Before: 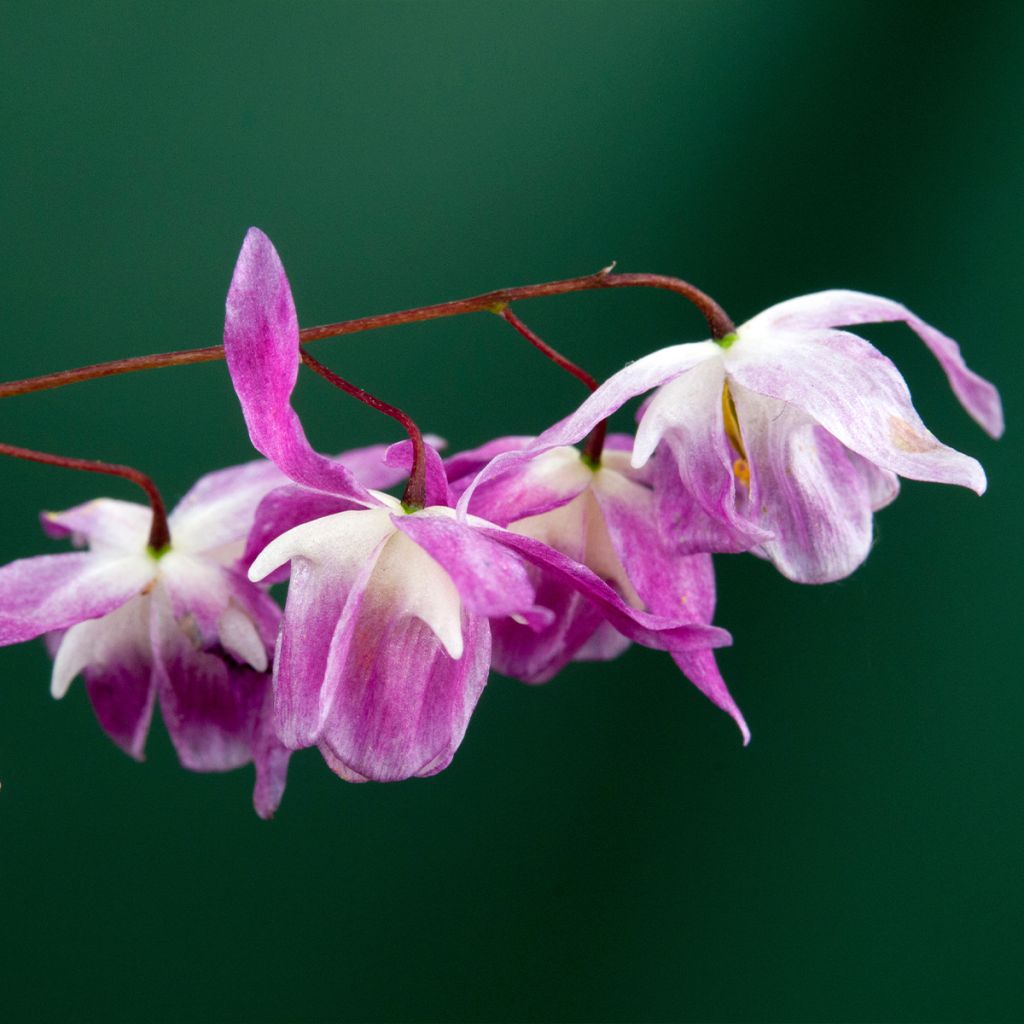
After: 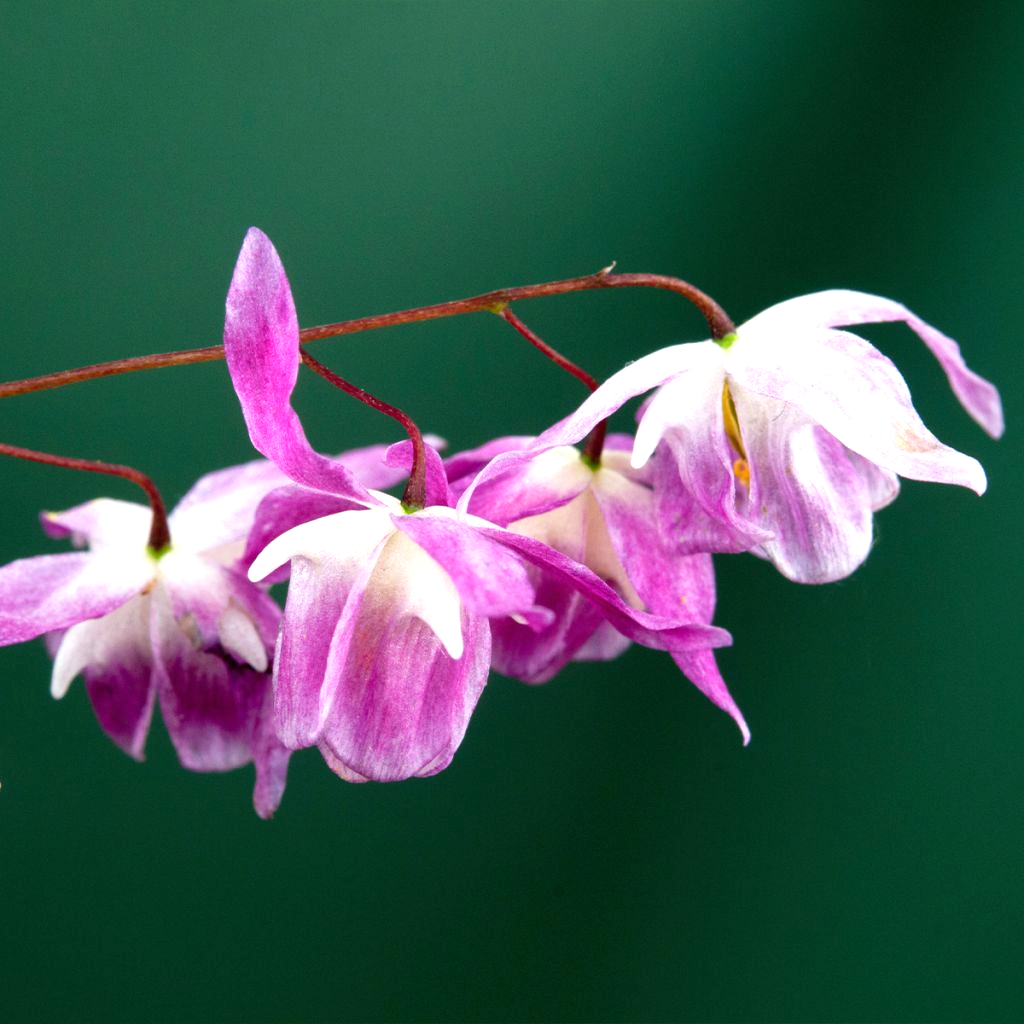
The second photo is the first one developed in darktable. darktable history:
exposure: exposure 0.571 EV, compensate highlight preservation false
